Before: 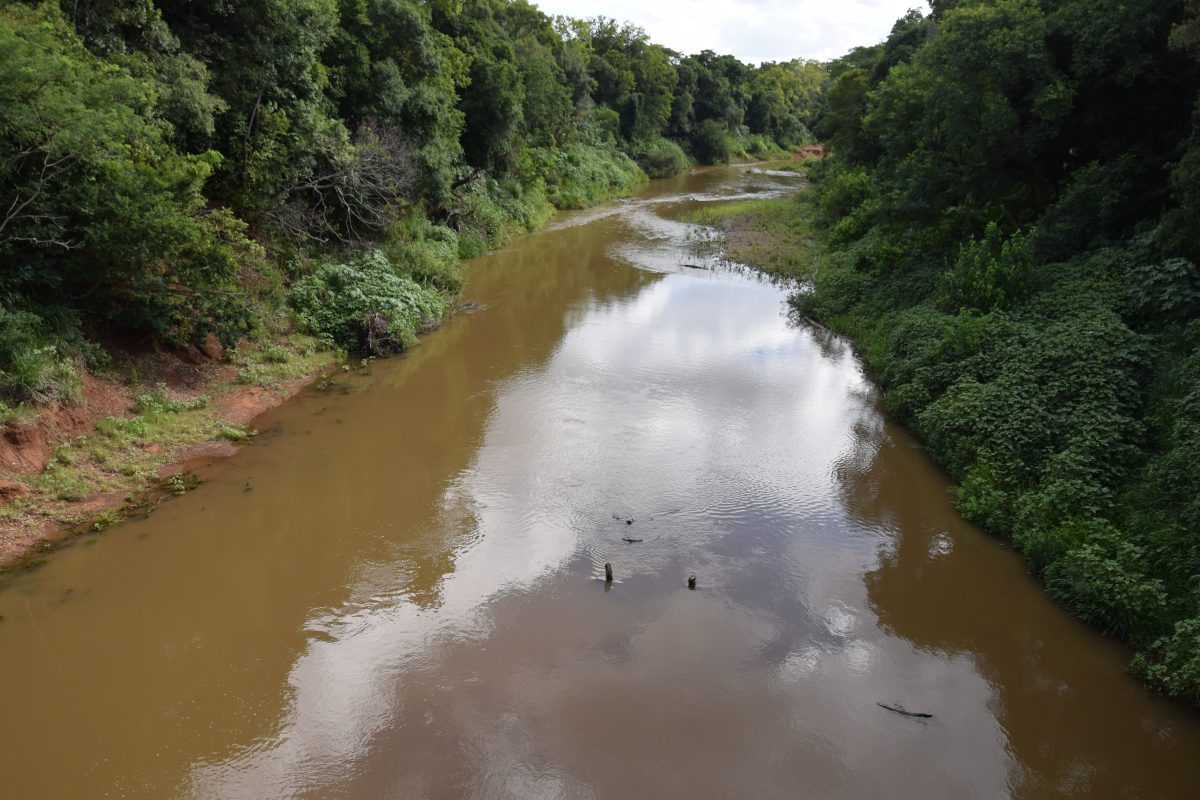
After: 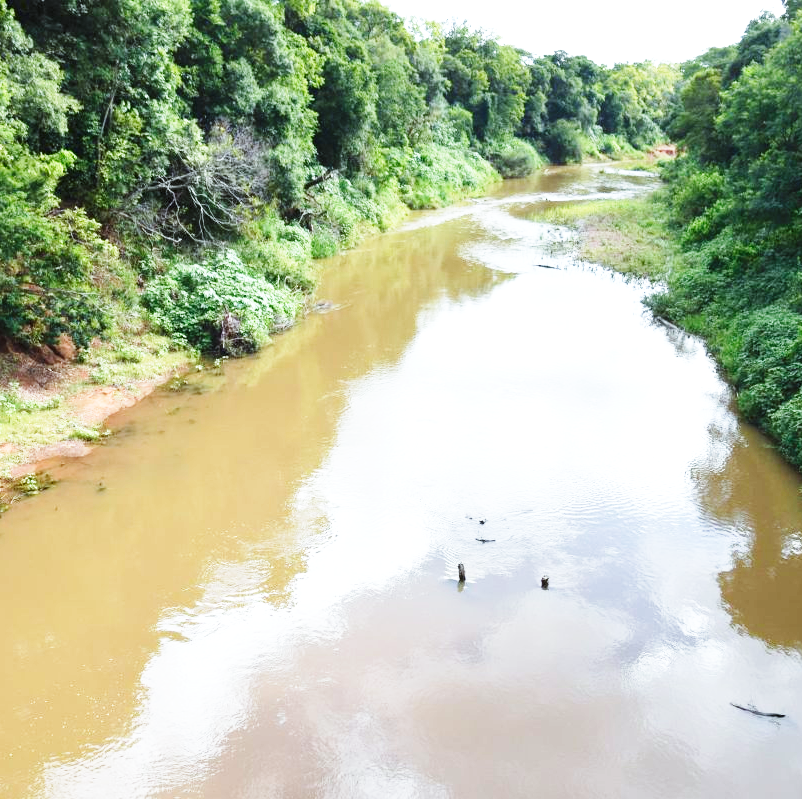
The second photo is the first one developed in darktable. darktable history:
crop and rotate: left 12.279%, right 20.885%
base curve: curves: ch0 [(0, 0) (0.018, 0.026) (0.143, 0.37) (0.33, 0.731) (0.458, 0.853) (0.735, 0.965) (0.905, 0.986) (1, 1)], preserve colors none
exposure: exposure 1 EV, compensate highlight preservation false
color calibration: illuminant Planckian (black body), x 0.368, y 0.36, temperature 4274.09 K, saturation algorithm version 1 (2020)
